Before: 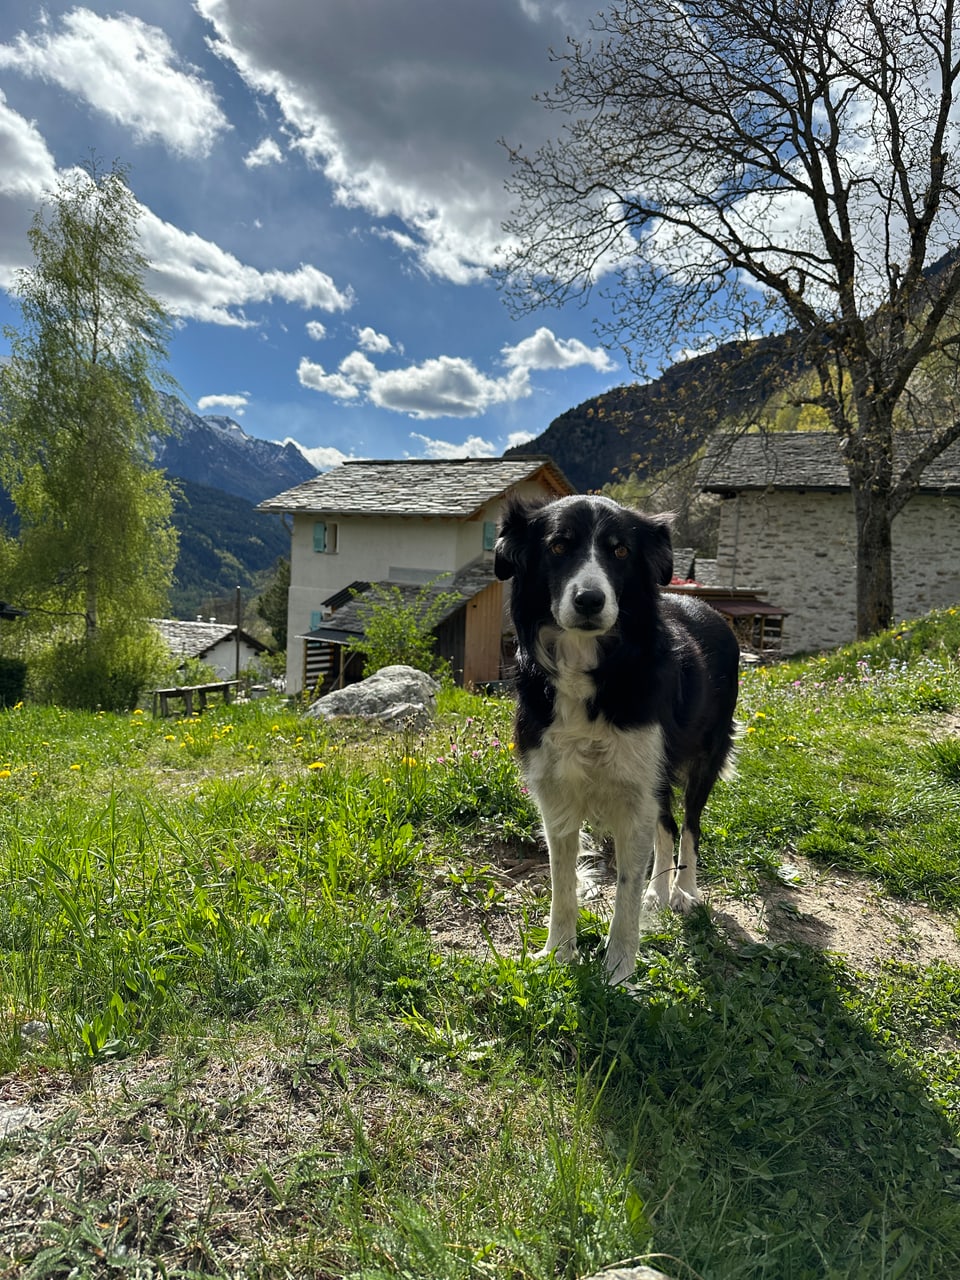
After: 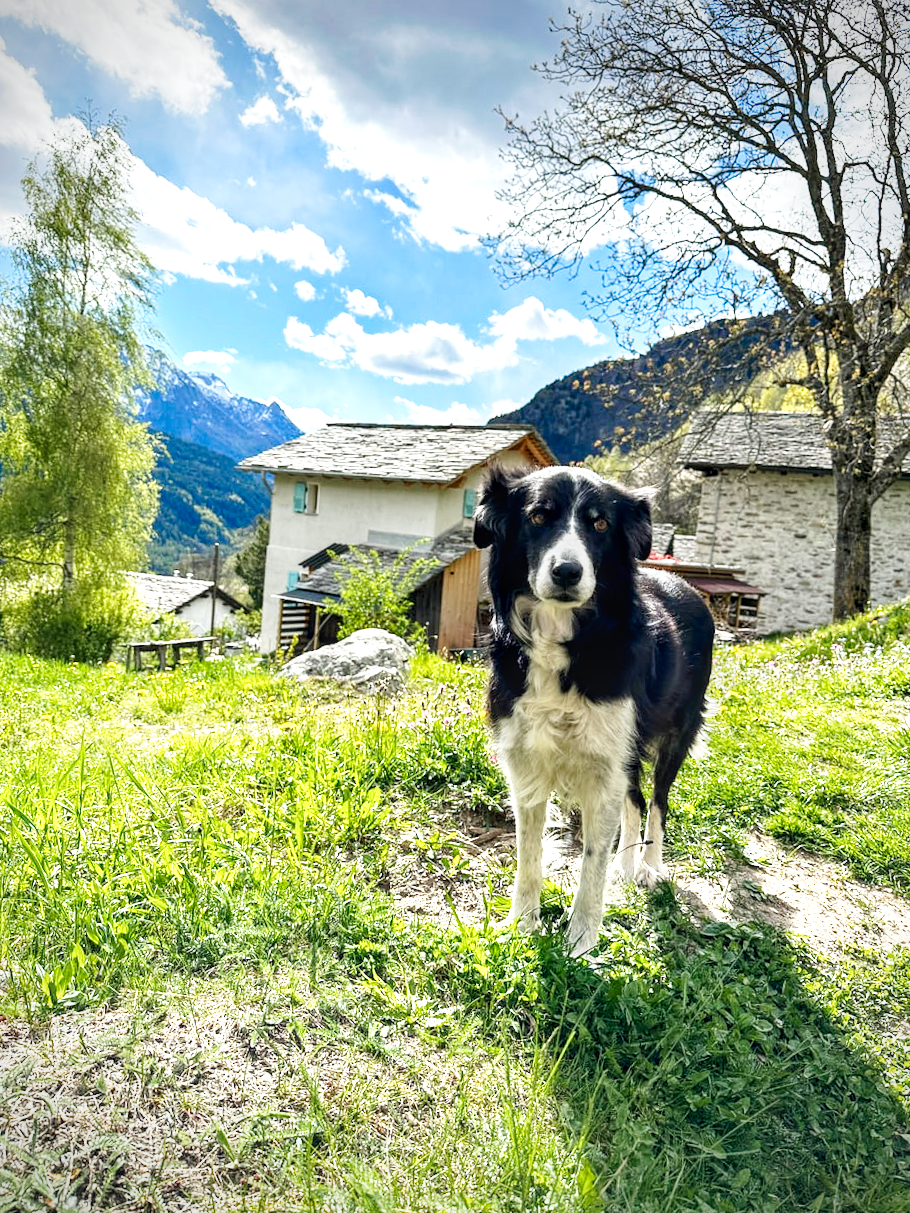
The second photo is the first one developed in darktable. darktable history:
crop and rotate: angle -2.4°
vignetting: brightness -0.557, saturation 0
local contrast: detail 130%
base curve: curves: ch0 [(0, 0) (0.005, 0.002) (0.15, 0.3) (0.4, 0.7) (0.75, 0.95) (1, 1)], preserve colors none
exposure: black level correction 0, exposure 0.954 EV, compensate highlight preservation false
color zones: curves: ch1 [(0.25, 0.5) (0.747, 0.71)]
